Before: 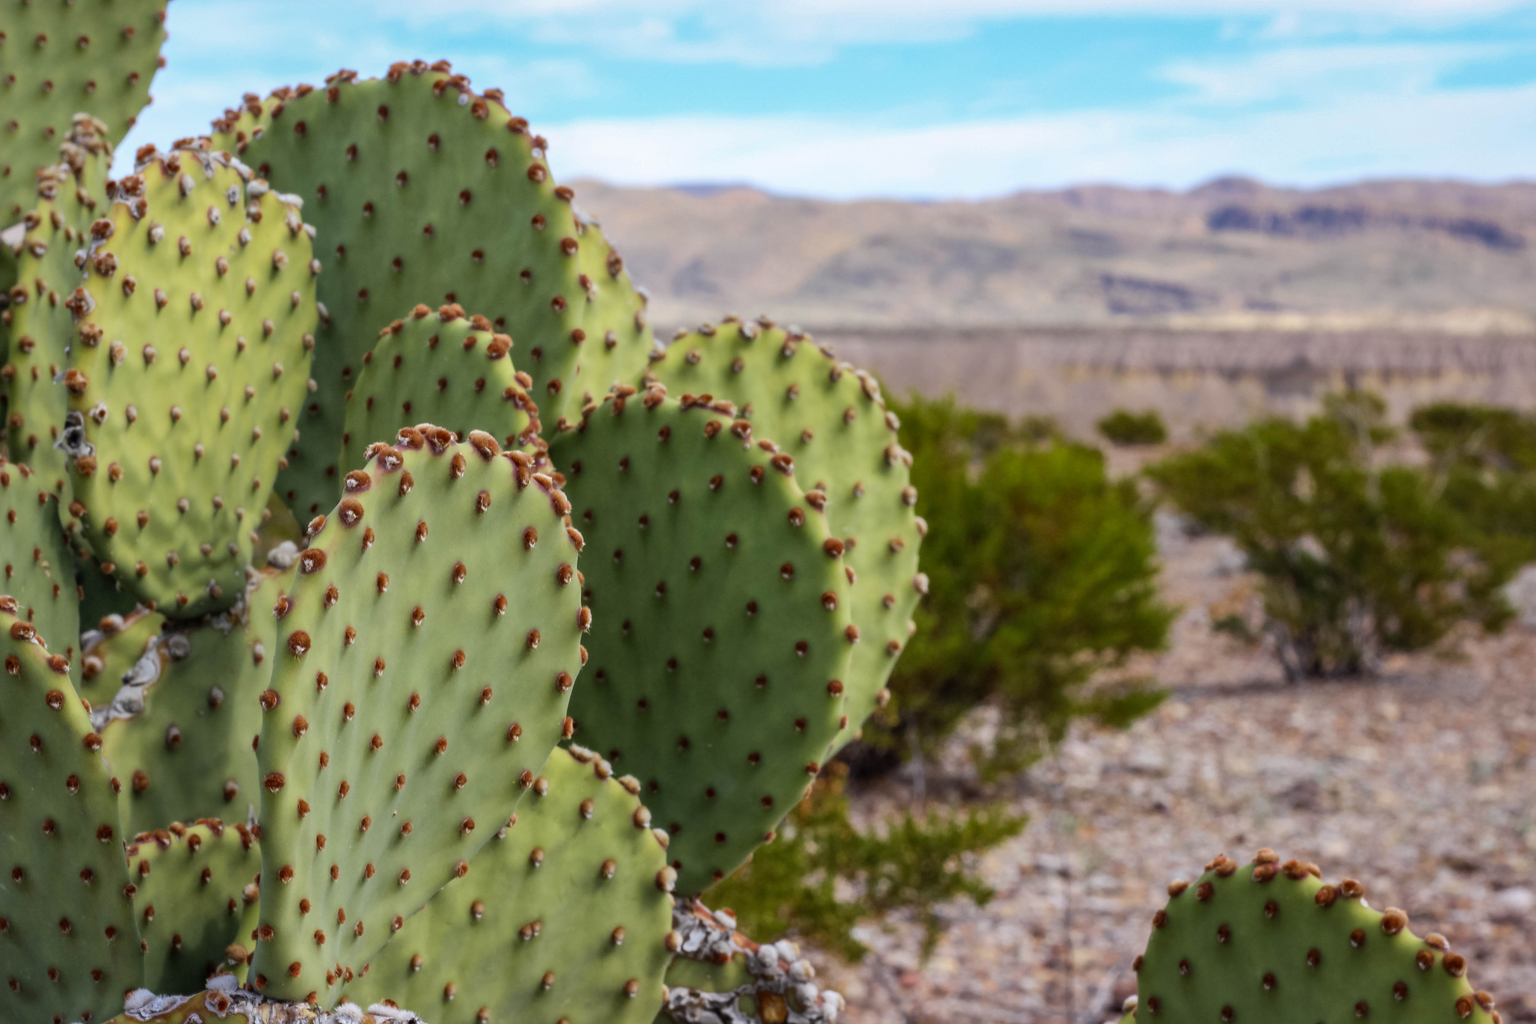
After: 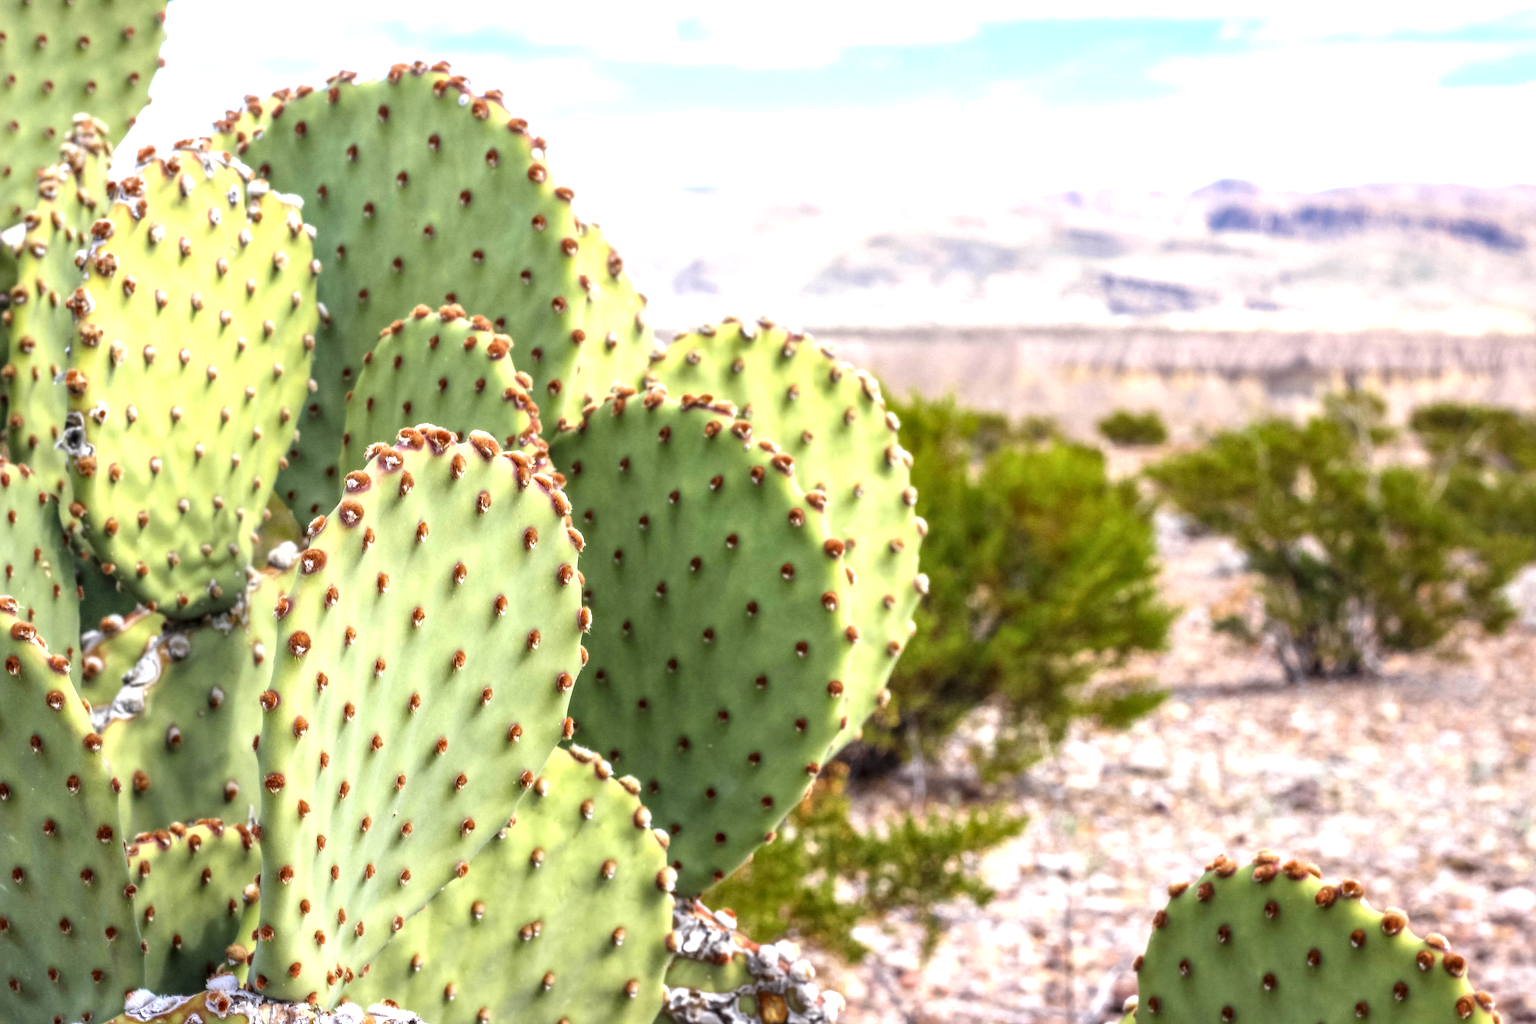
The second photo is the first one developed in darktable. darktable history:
exposure: black level correction 0, exposure 0.698 EV, compensate exposure bias true, compensate highlight preservation false
local contrast: on, module defaults
base curve: curves: ch0 [(0, 0) (0.283, 0.295) (1, 1)], preserve colors none
